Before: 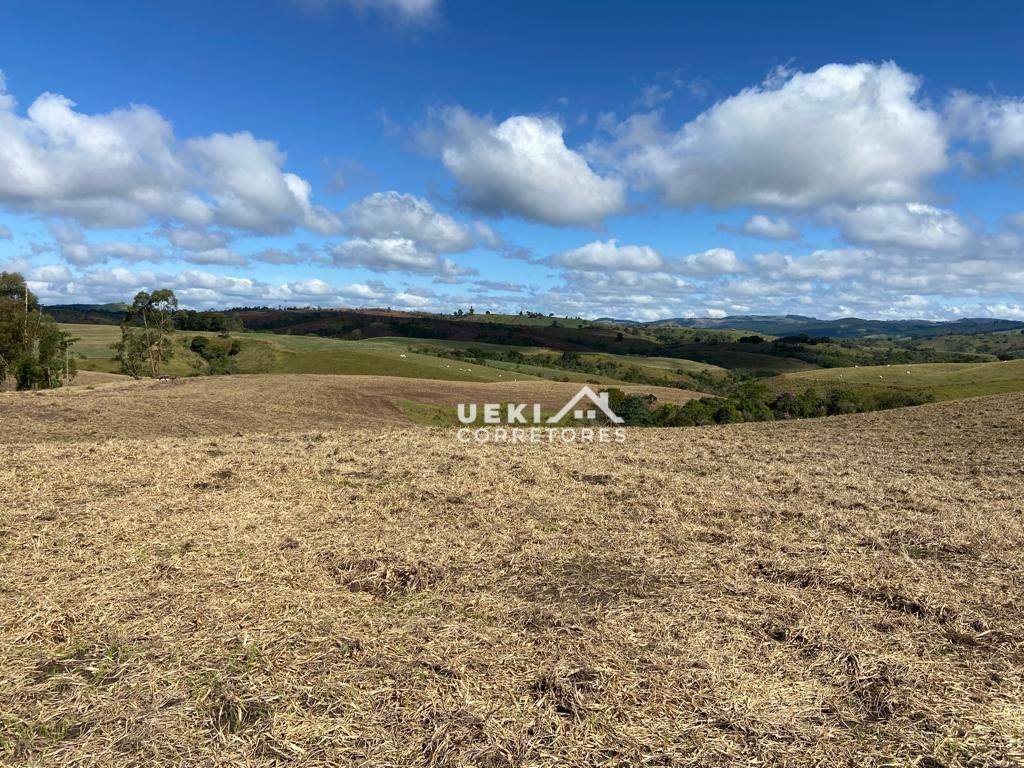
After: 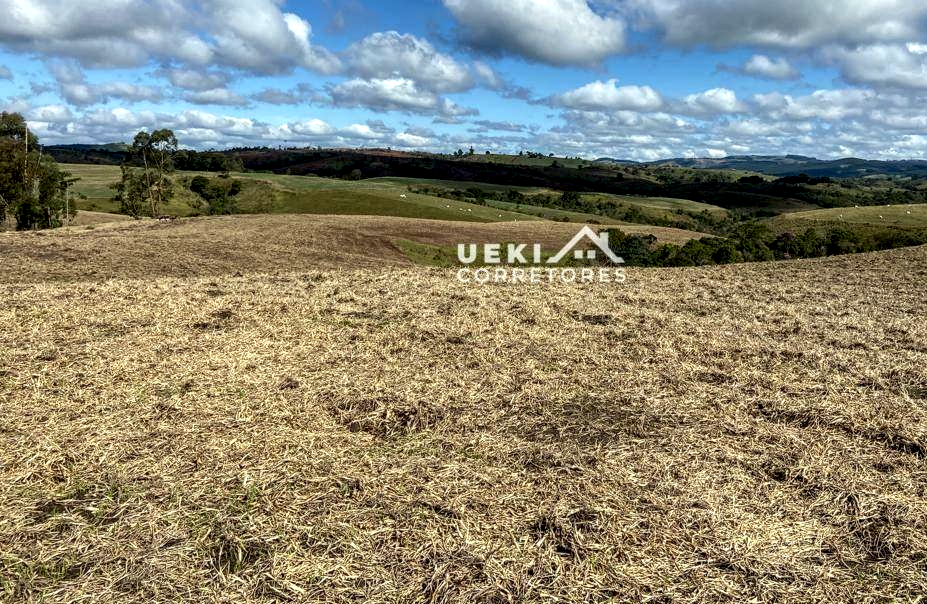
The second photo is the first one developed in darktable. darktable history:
crop: top 20.916%, right 9.437%, bottom 0.316%
color correction: highlights a* -2.68, highlights b* 2.57
local contrast: highlights 60%, shadows 60%, detail 160%
